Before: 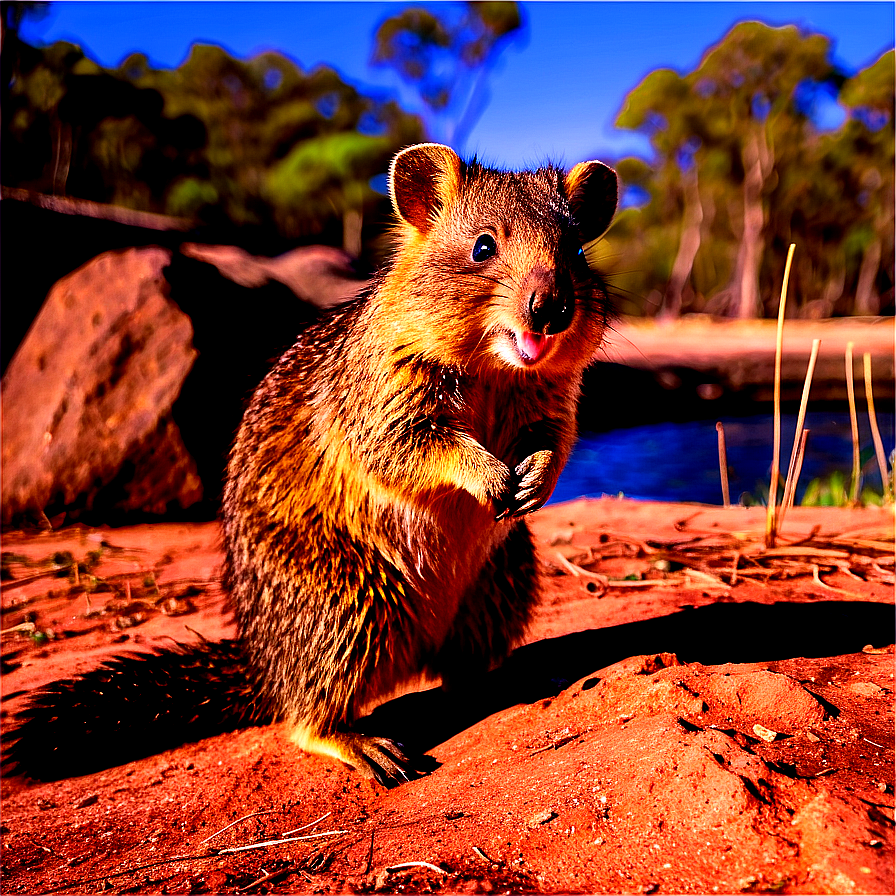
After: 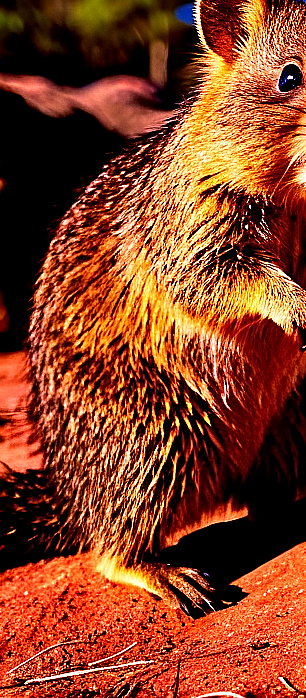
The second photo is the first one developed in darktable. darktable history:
sharpen: radius 2.534, amount 0.621
crop and rotate: left 21.698%, top 19.036%, right 44.074%, bottom 3.001%
